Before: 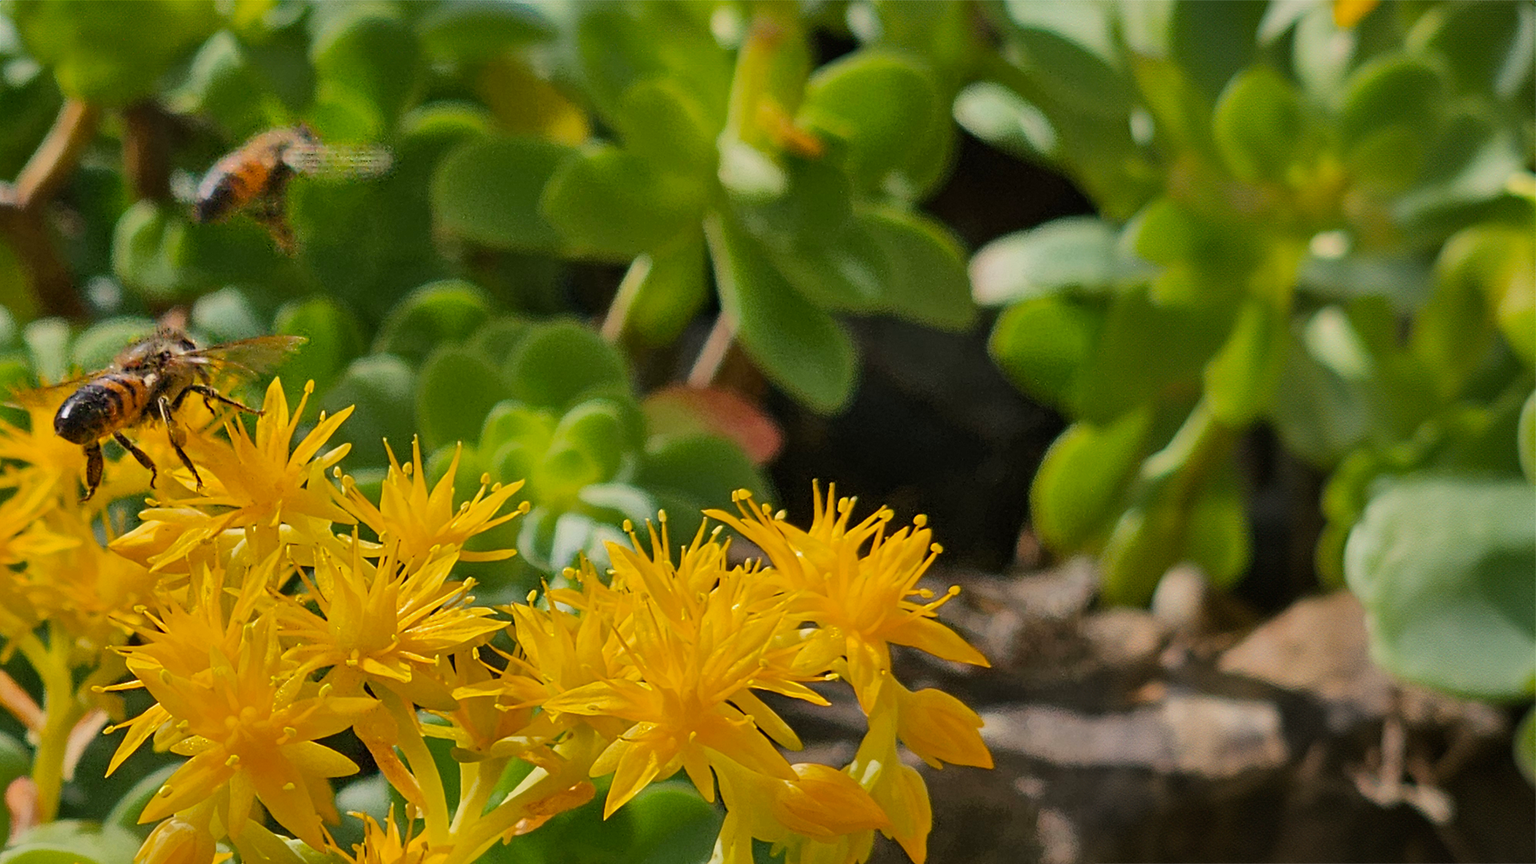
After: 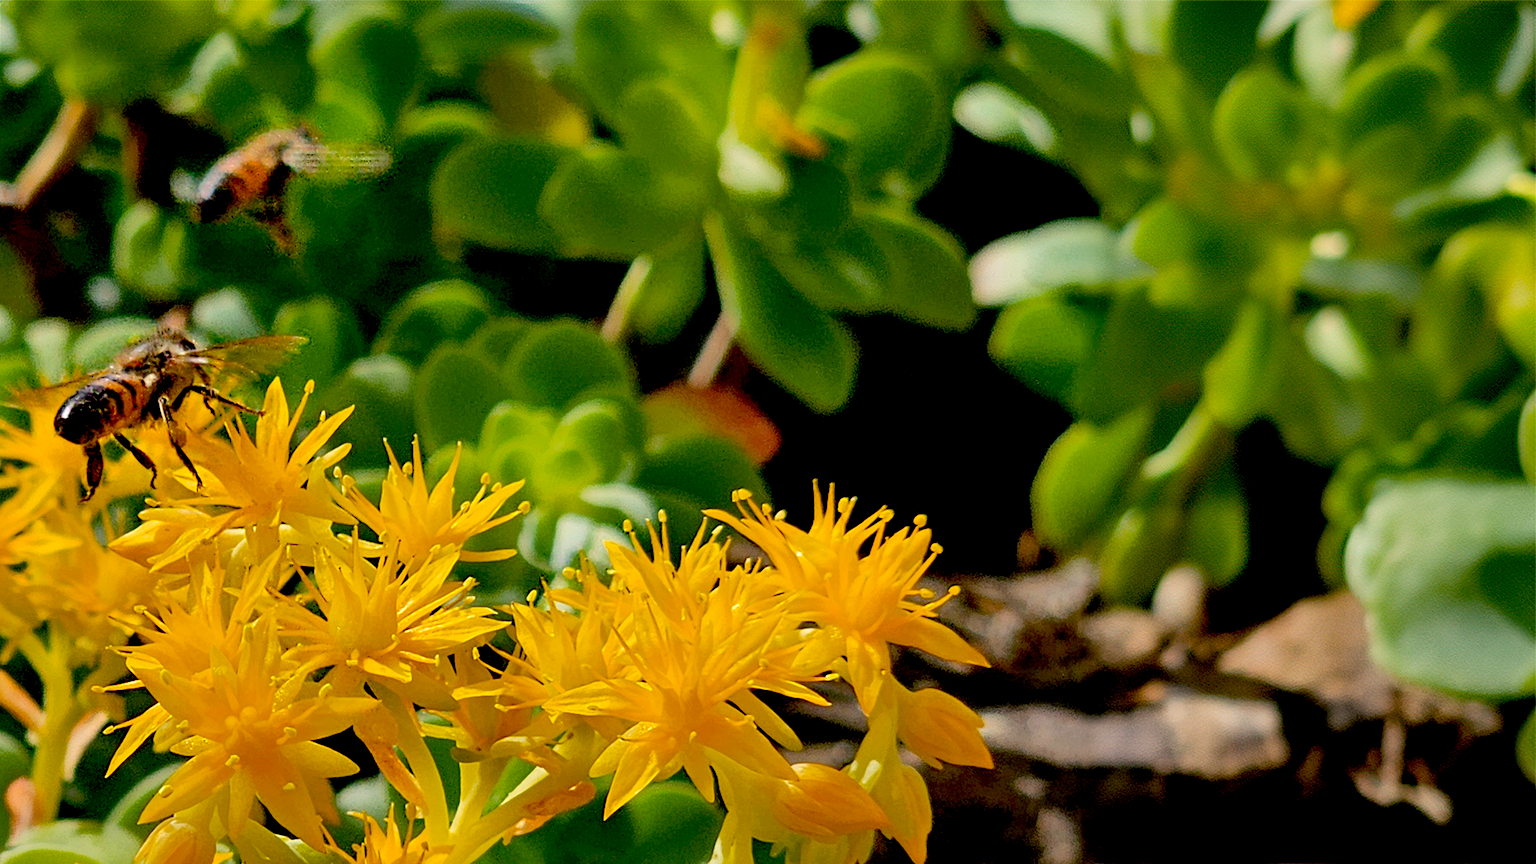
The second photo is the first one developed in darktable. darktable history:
exposure: black level correction 0.032, exposure 0.313 EV, compensate highlight preservation false
